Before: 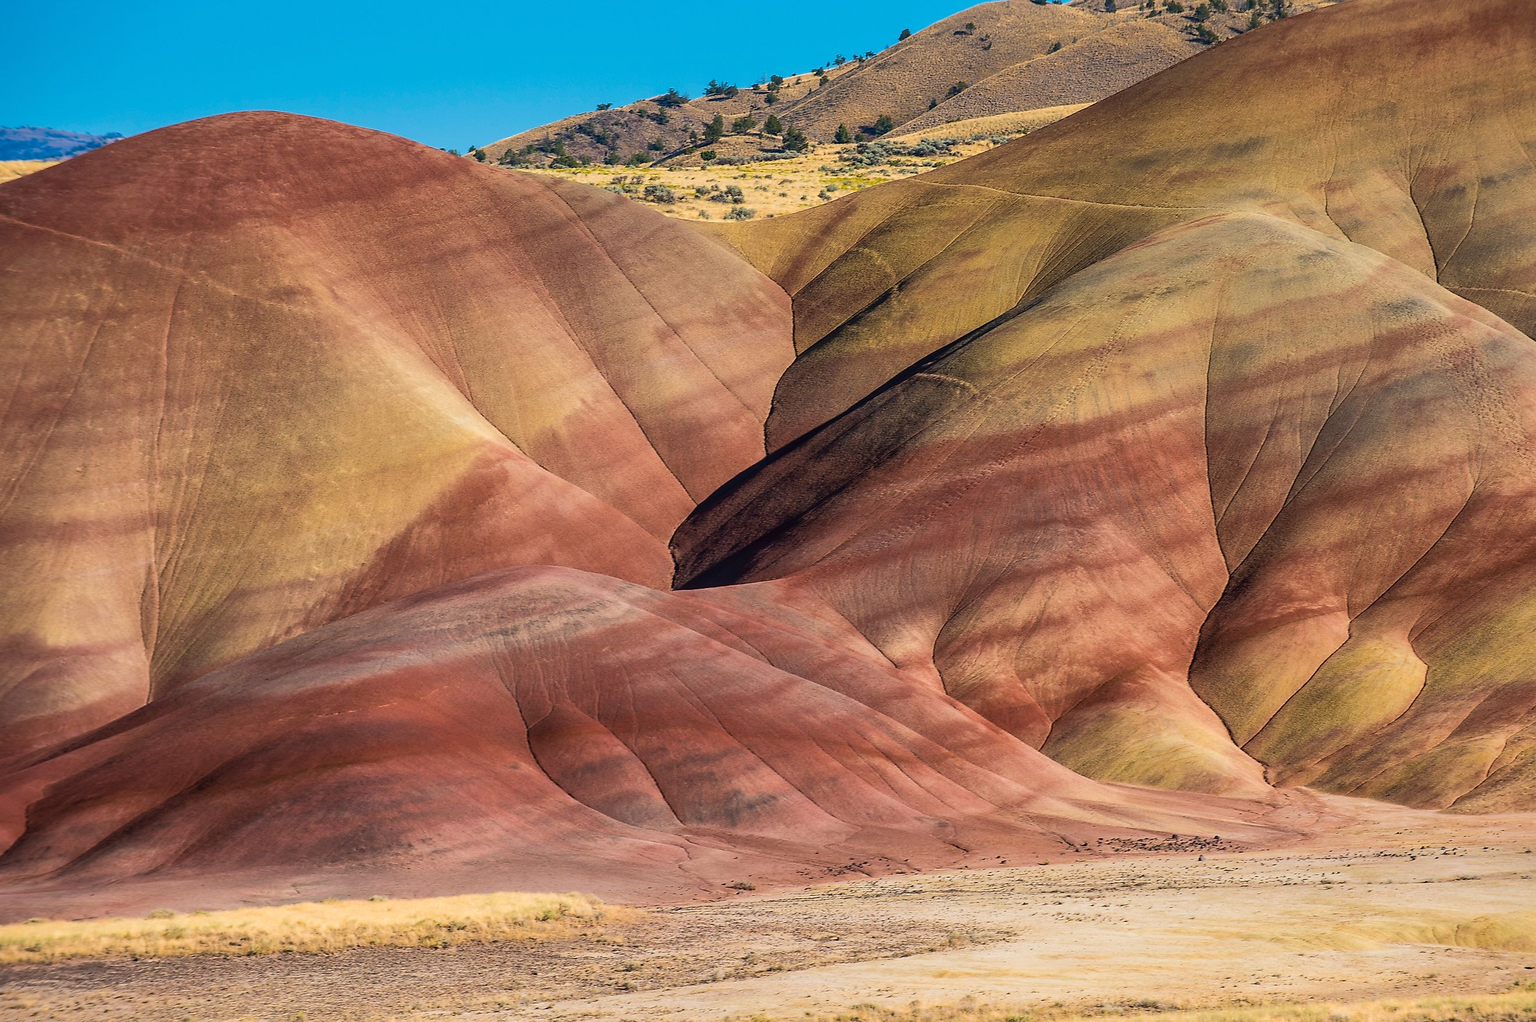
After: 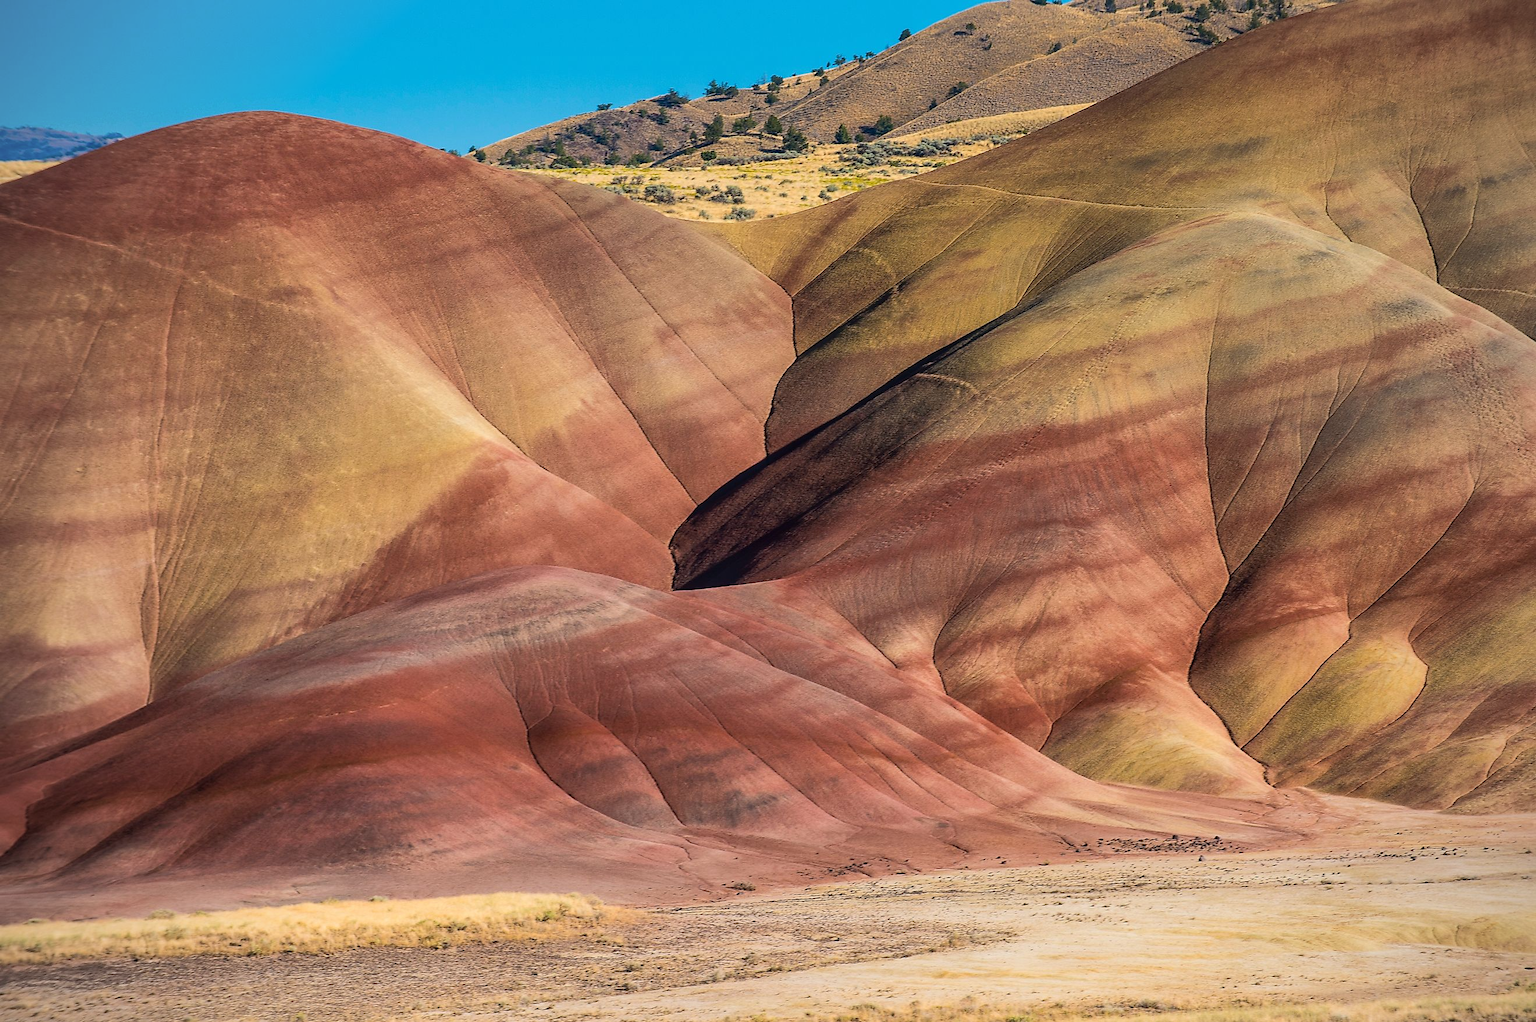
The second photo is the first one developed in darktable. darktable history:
vignetting: fall-off radius 92.93%
